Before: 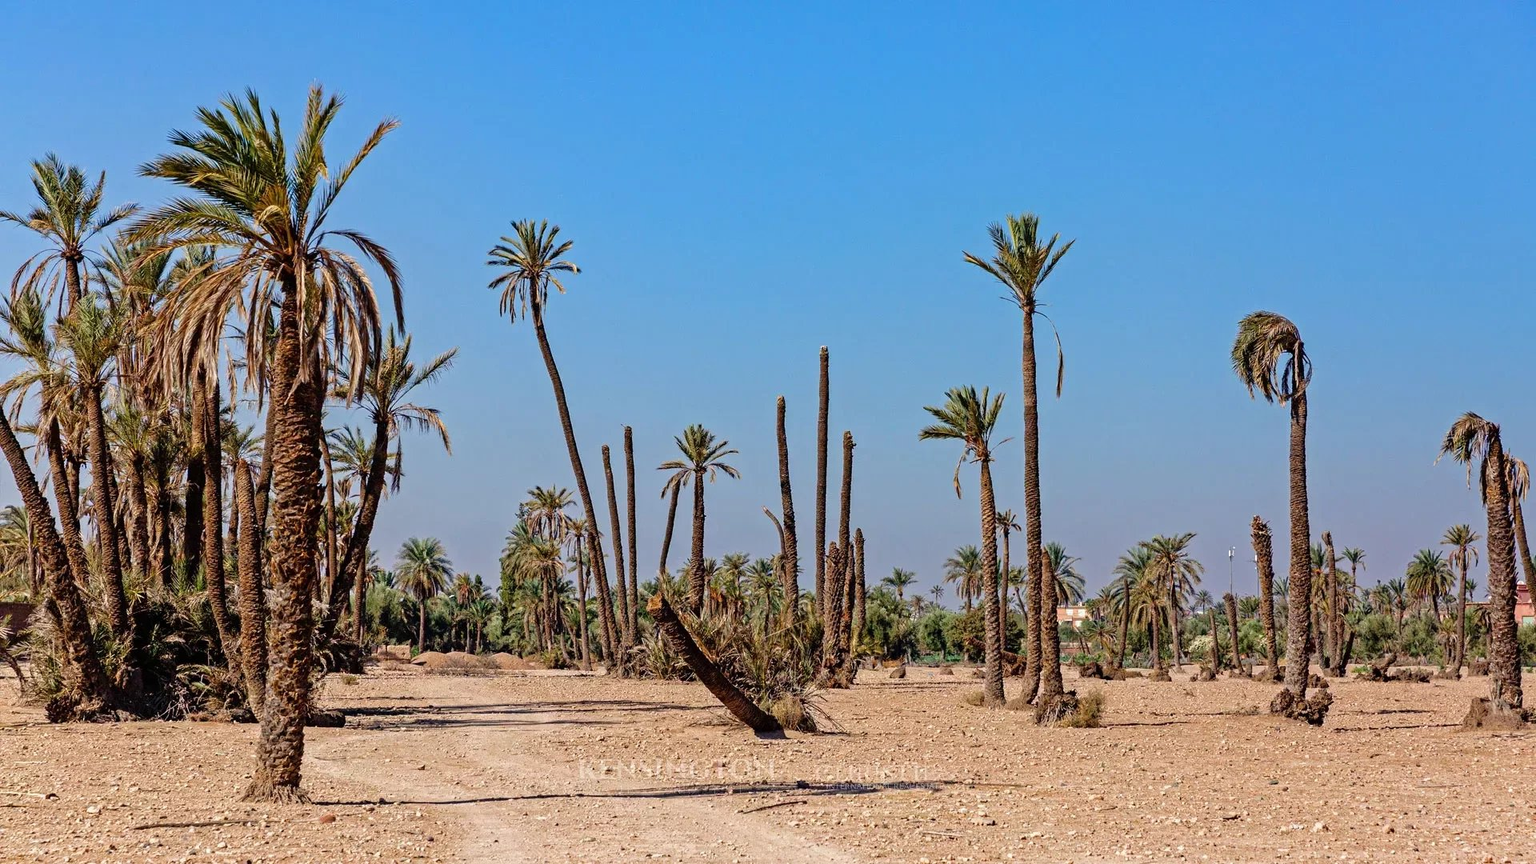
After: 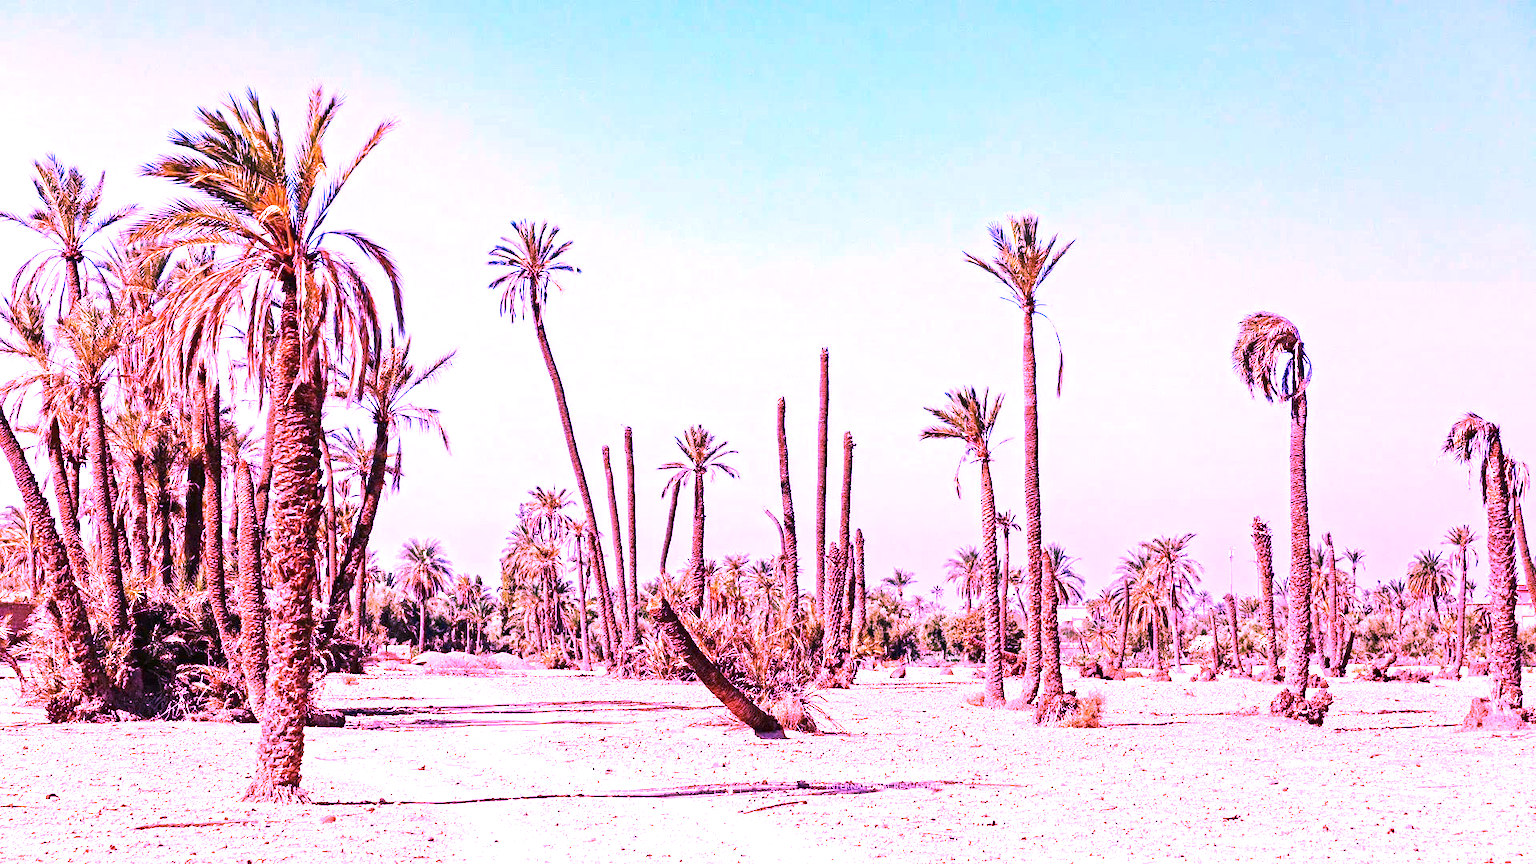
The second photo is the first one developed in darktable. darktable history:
white balance: red 1.803, blue 1.886
exposure: black level correction 0, exposure 1.35 EV, compensate exposure bias true, compensate highlight preservation false
